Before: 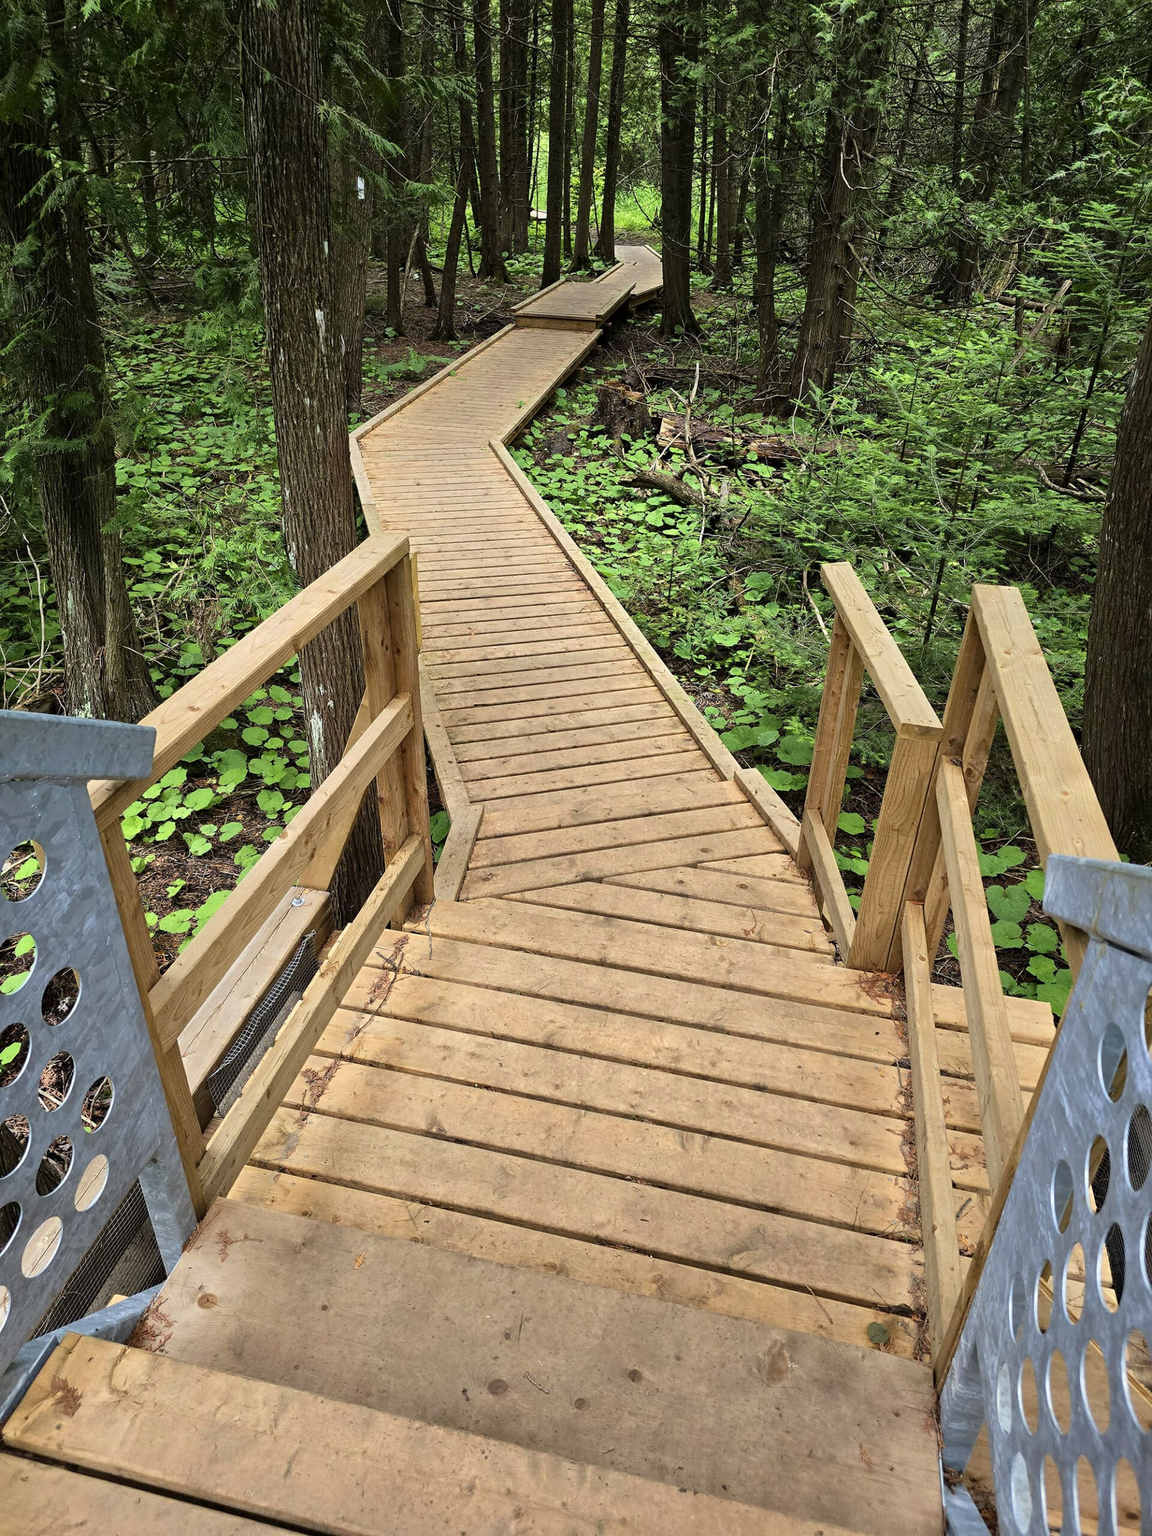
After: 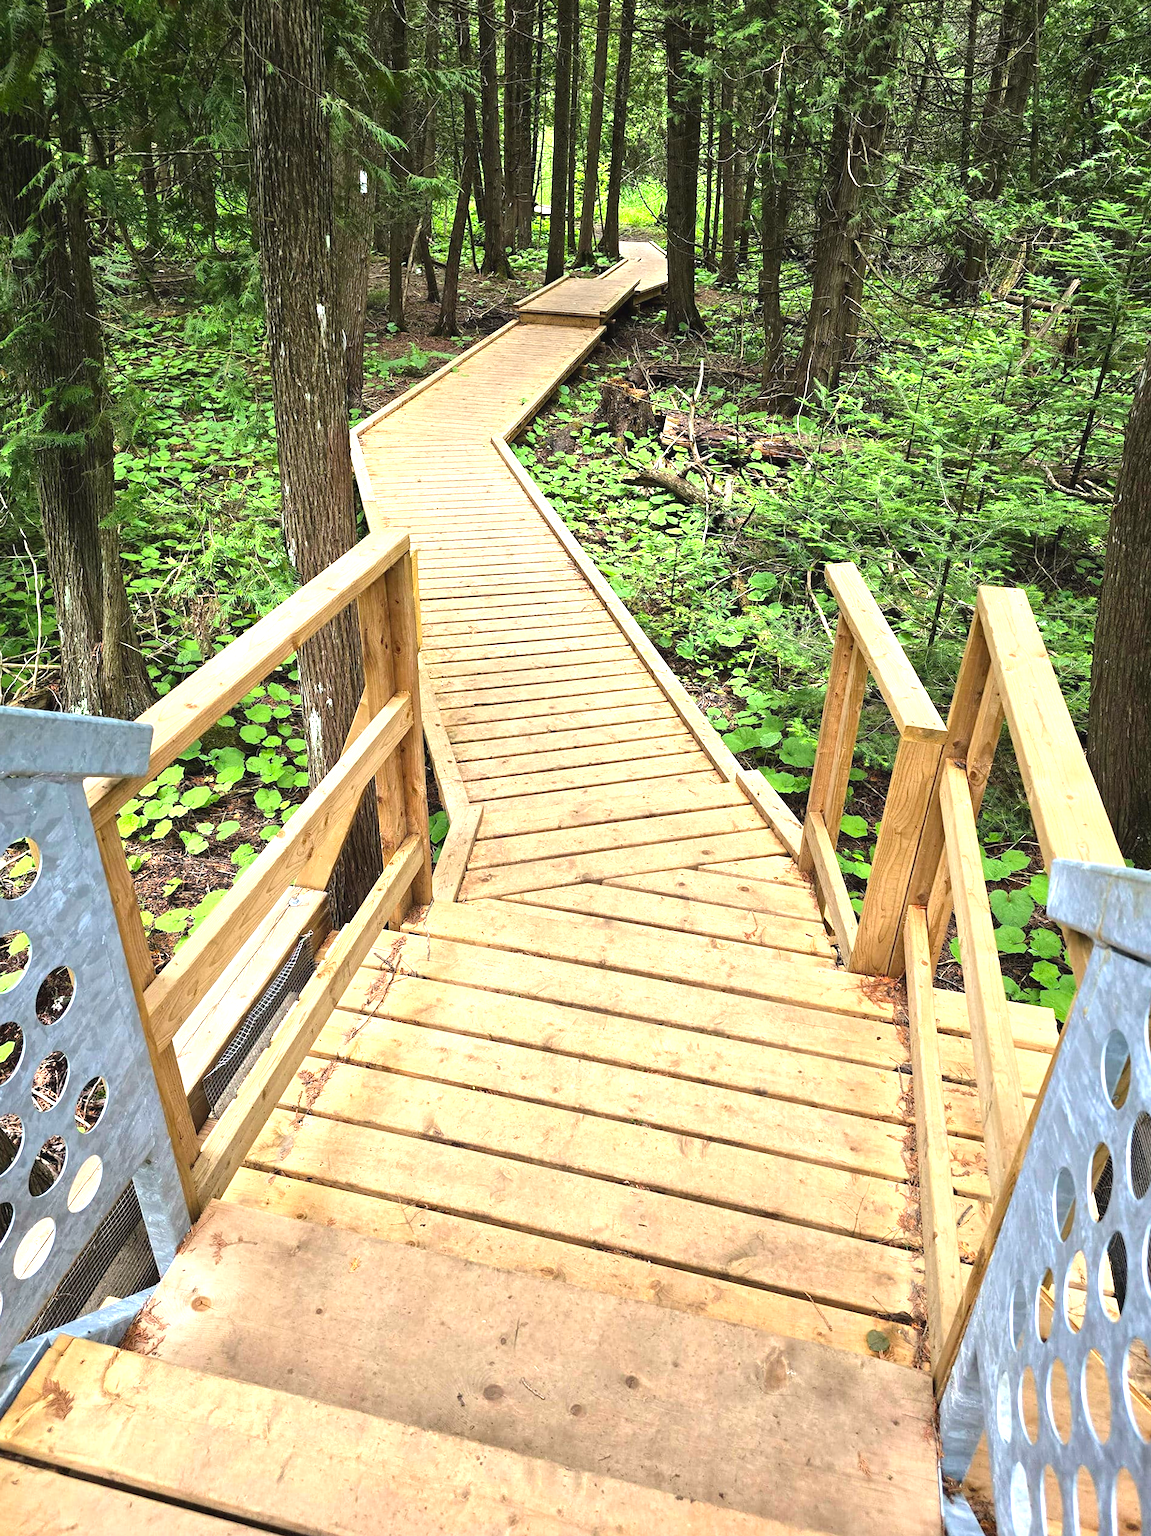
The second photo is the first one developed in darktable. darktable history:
crop and rotate: angle -0.39°
exposure: black level correction -0.002, exposure 1.113 EV, compensate highlight preservation false
